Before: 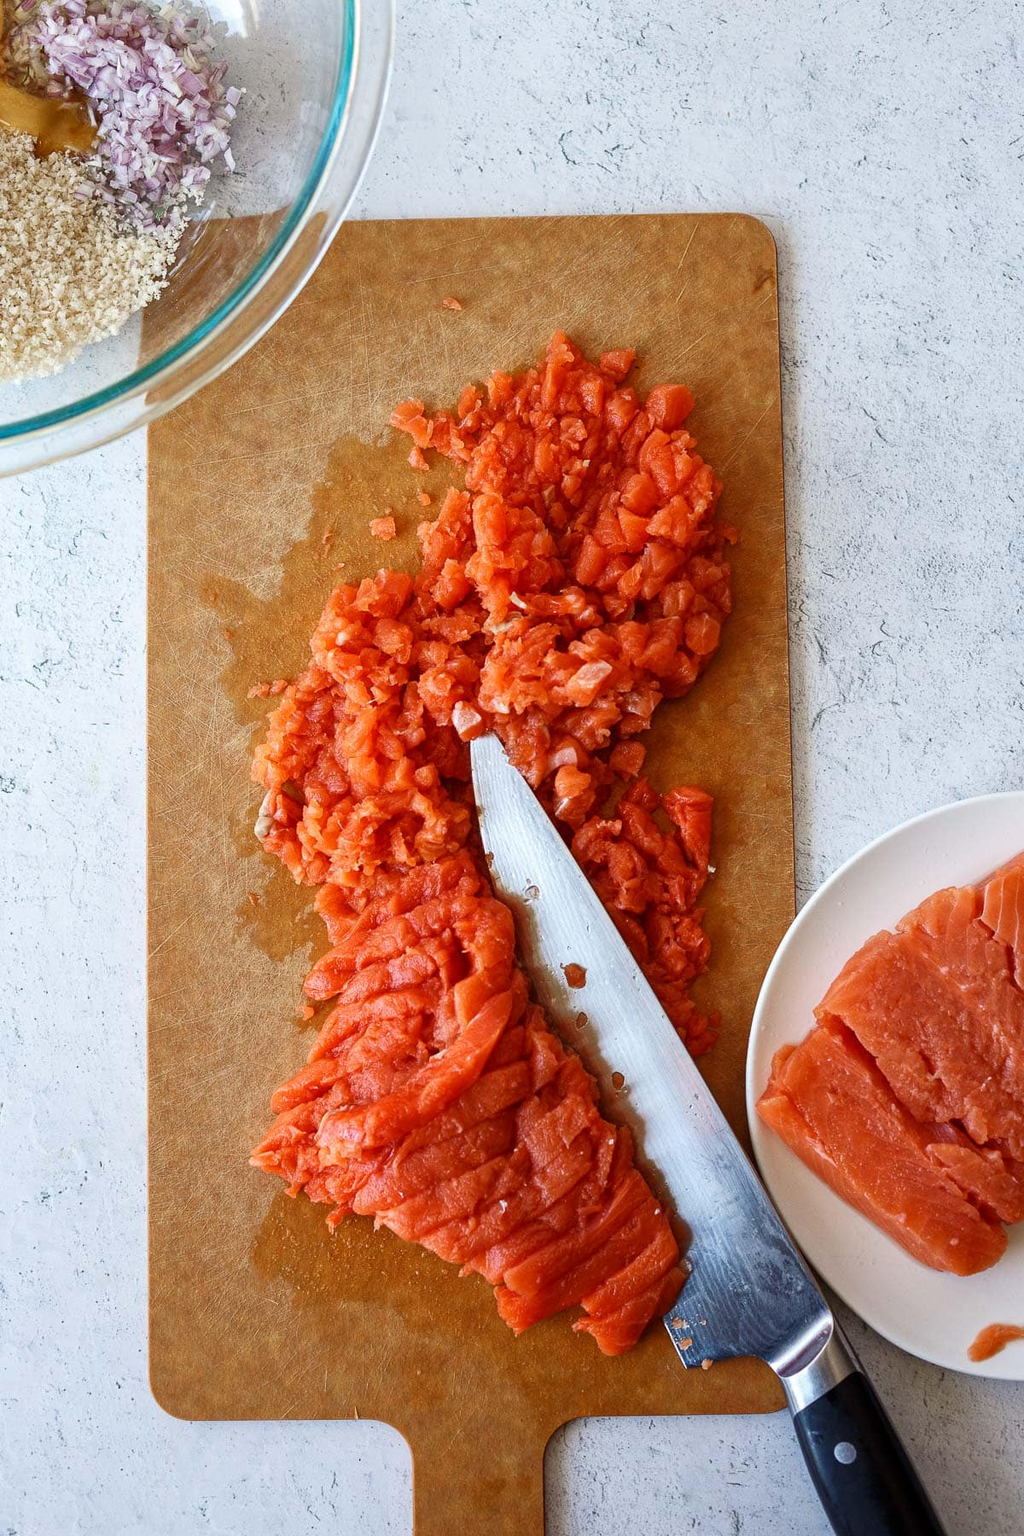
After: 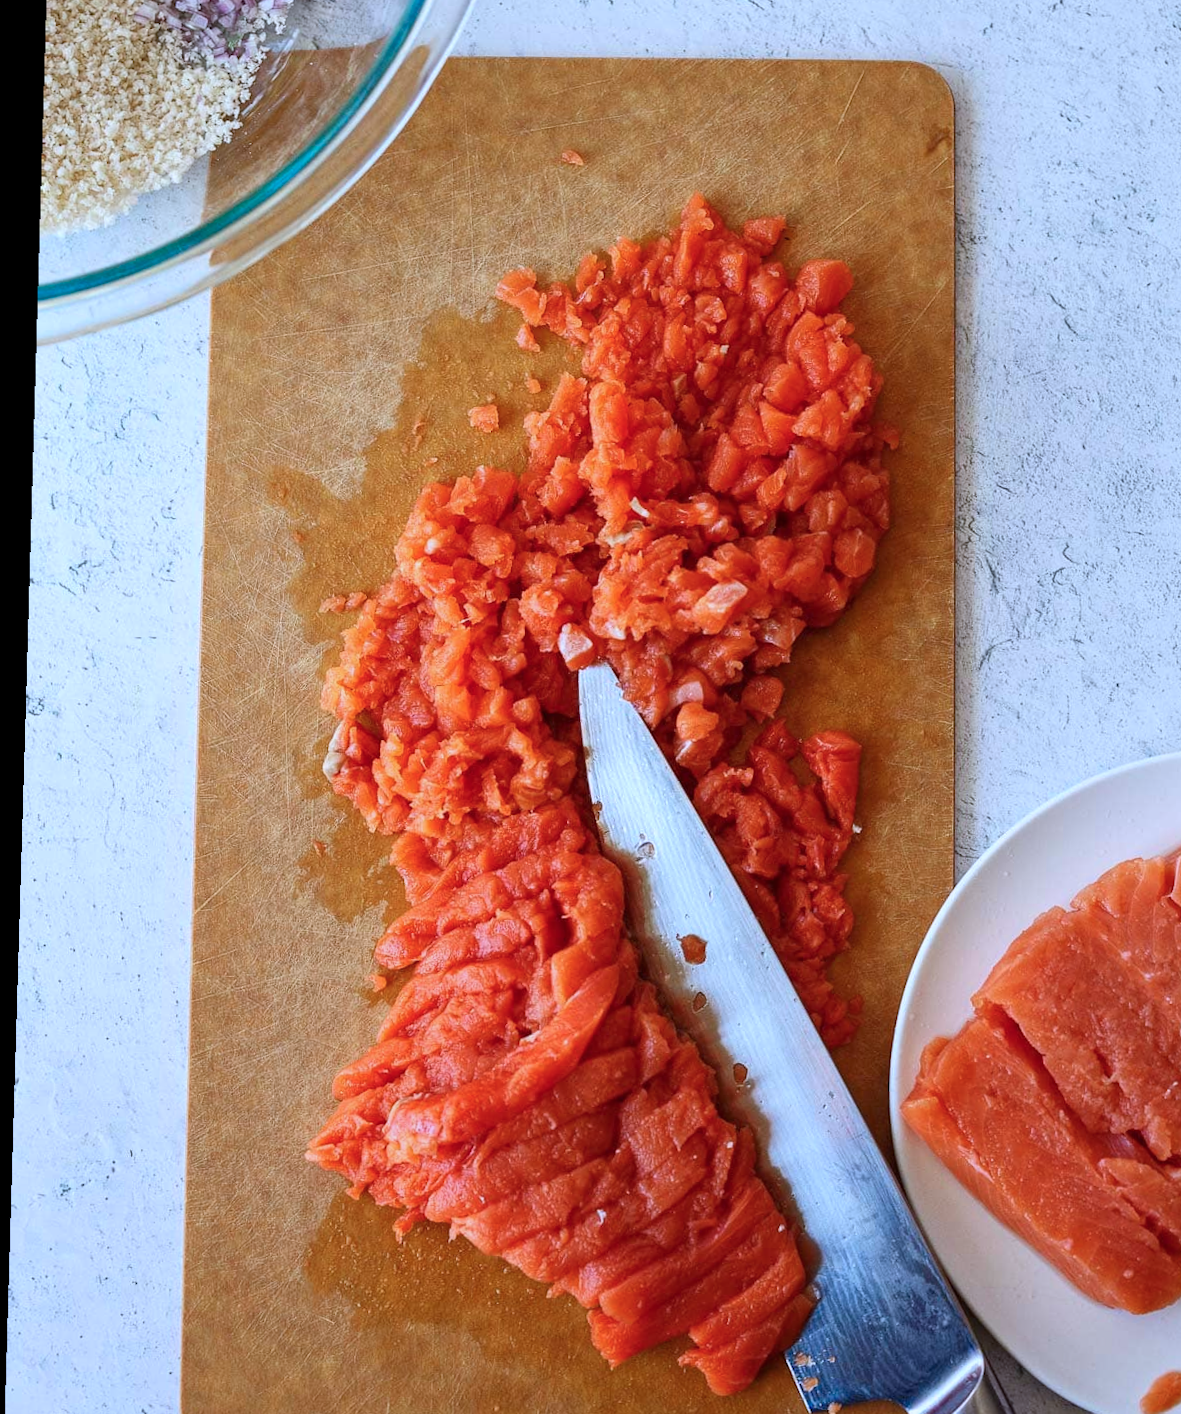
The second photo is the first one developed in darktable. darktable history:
crop and rotate: angle 0.03°, top 11.643%, right 5.651%, bottom 11.189%
rotate and perspective: rotation 1.72°, automatic cropping off
color calibration: output R [0.994, 0.059, -0.119, 0], output G [-0.036, 1.09, -0.119, 0], output B [0.078, -0.108, 0.961, 0], illuminant custom, x 0.371, y 0.382, temperature 4281.14 K
